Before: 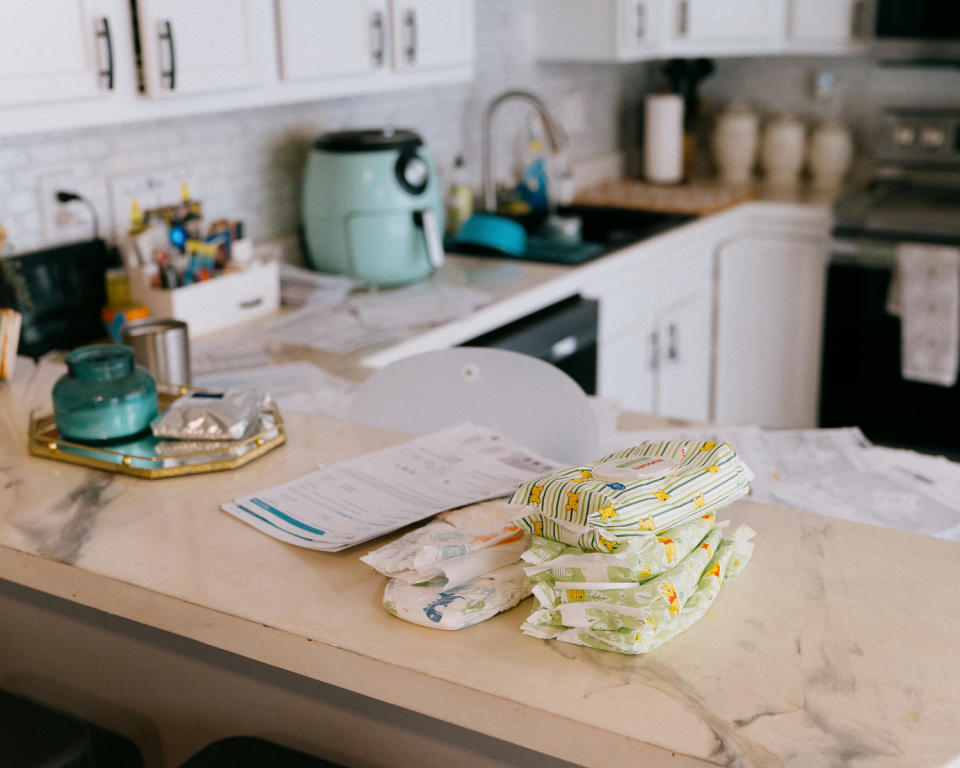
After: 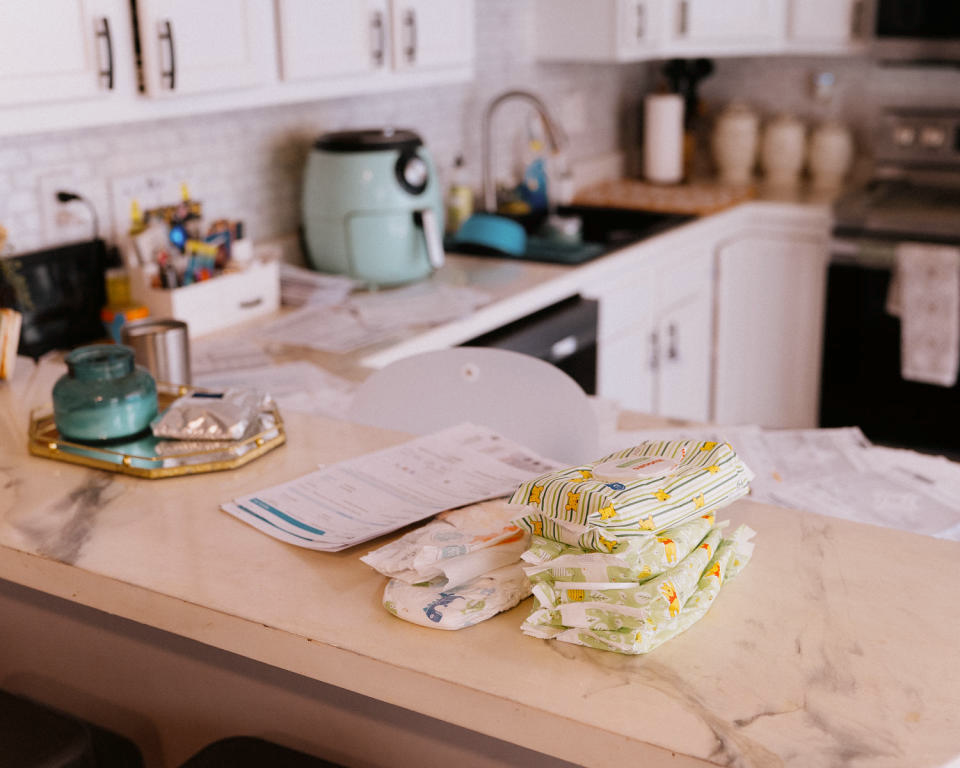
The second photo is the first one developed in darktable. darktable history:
exposure: compensate highlight preservation false
rgb levels: mode RGB, independent channels, levels [[0, 0.474, 1], [0, 0.5, 1], [0, 0.5, 1]]
